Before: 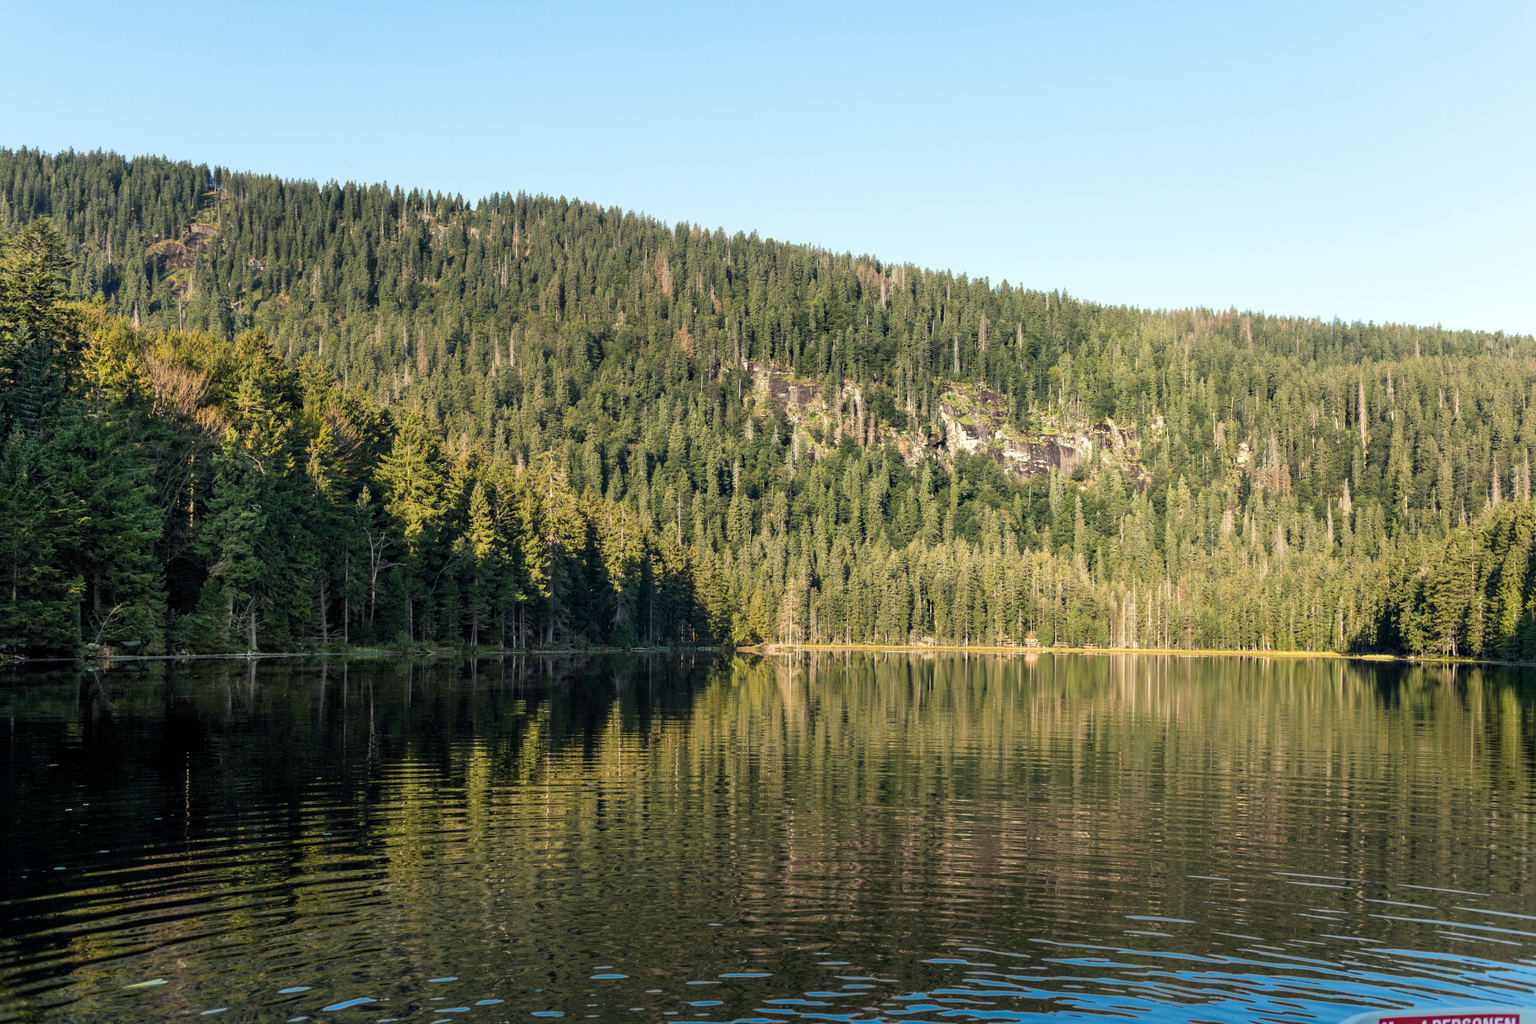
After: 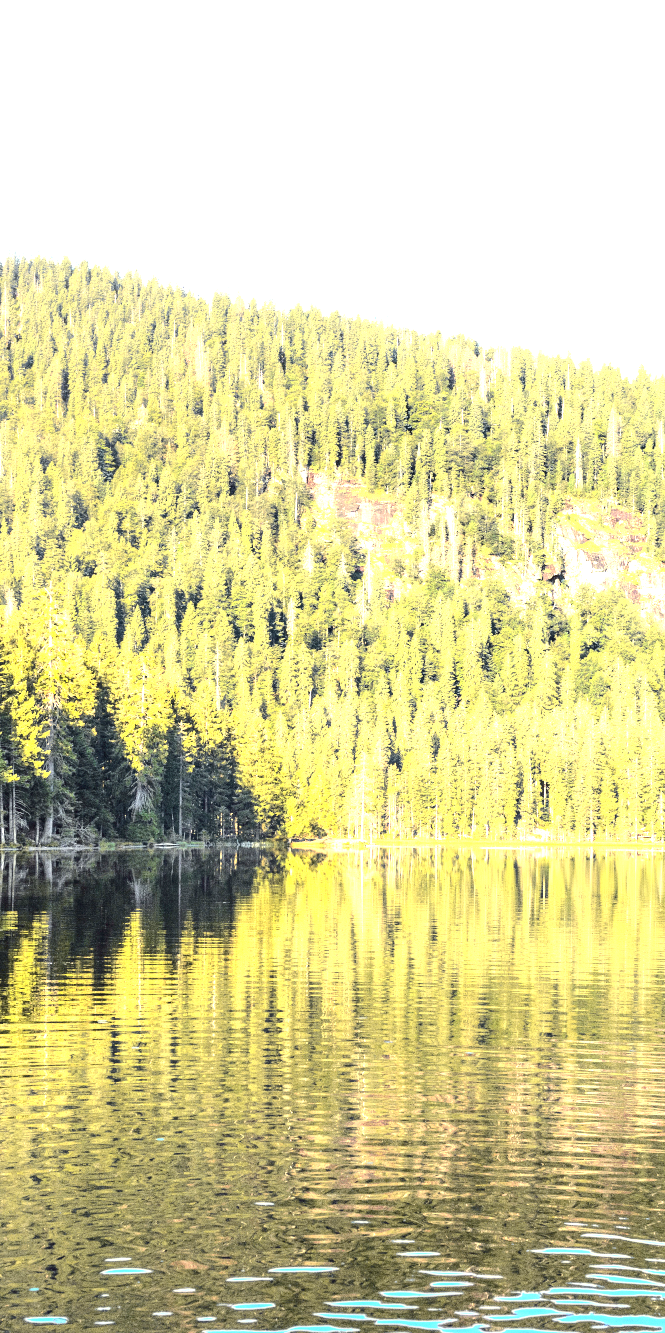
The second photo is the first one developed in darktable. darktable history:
grain: coarseness 8.68 ISO, strength 31.94%
crop: left 33.36%, right 33.36%
exposure: black level correction 0, exposure 1.675 EV, compensate exposure bias true, compensate highlight preservation false
tone equalizer: on, module defaults
tone curve: curves: ch0 [(0, 0) (0.239, 0.248) (0.508, 0.606) (0.828, 0.878) (1, 1)]; ch1 [(0, 0) (0.401, 0.42) (0.442, 0.47) (0.492, 0.498) (0.511, 0.516) (0.555, 0.586) (0.681, 0.739) (1, 1)]; ch2 [(0, 0) (0.411, 0.433) (0.5, 0.504) (0.545, 0.574) (1, 1)], color space Lab, independent channels, preserve colors none
